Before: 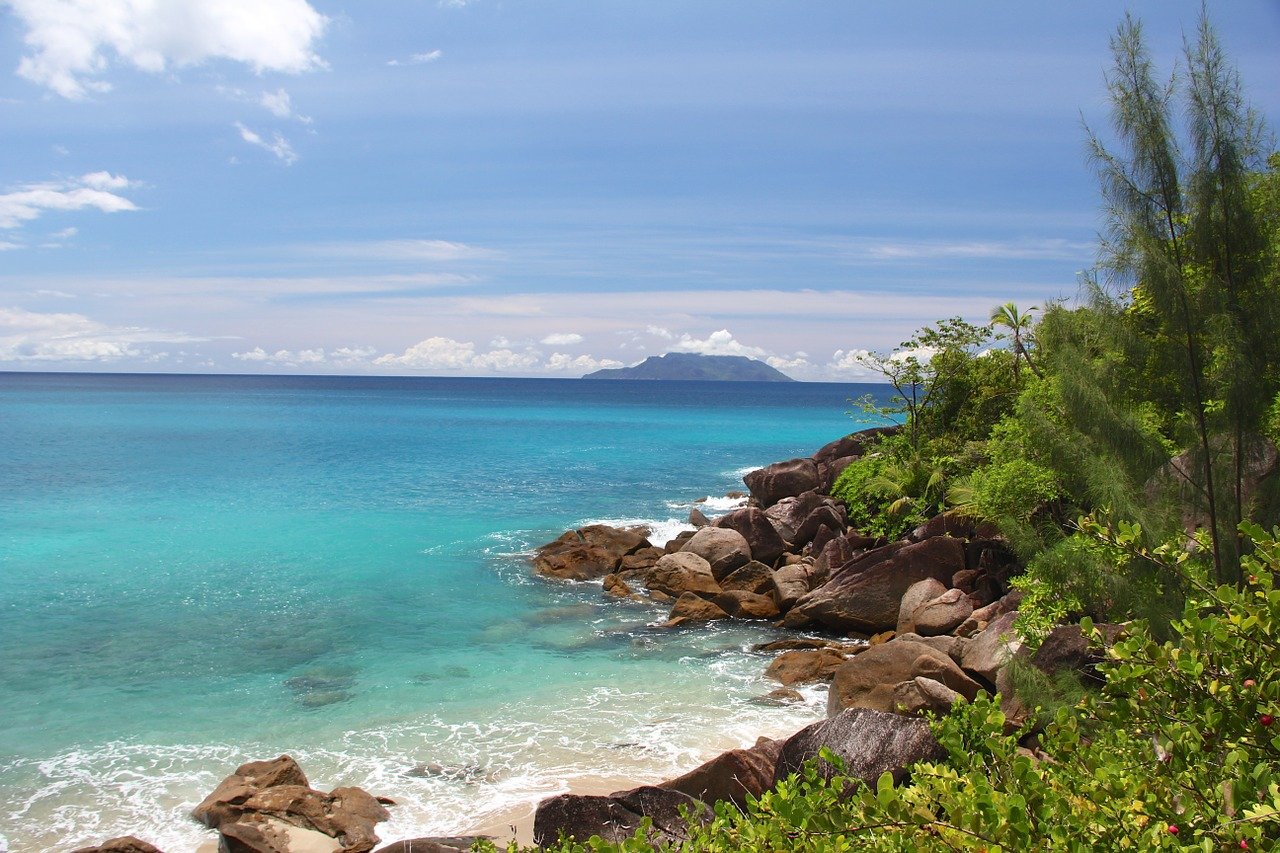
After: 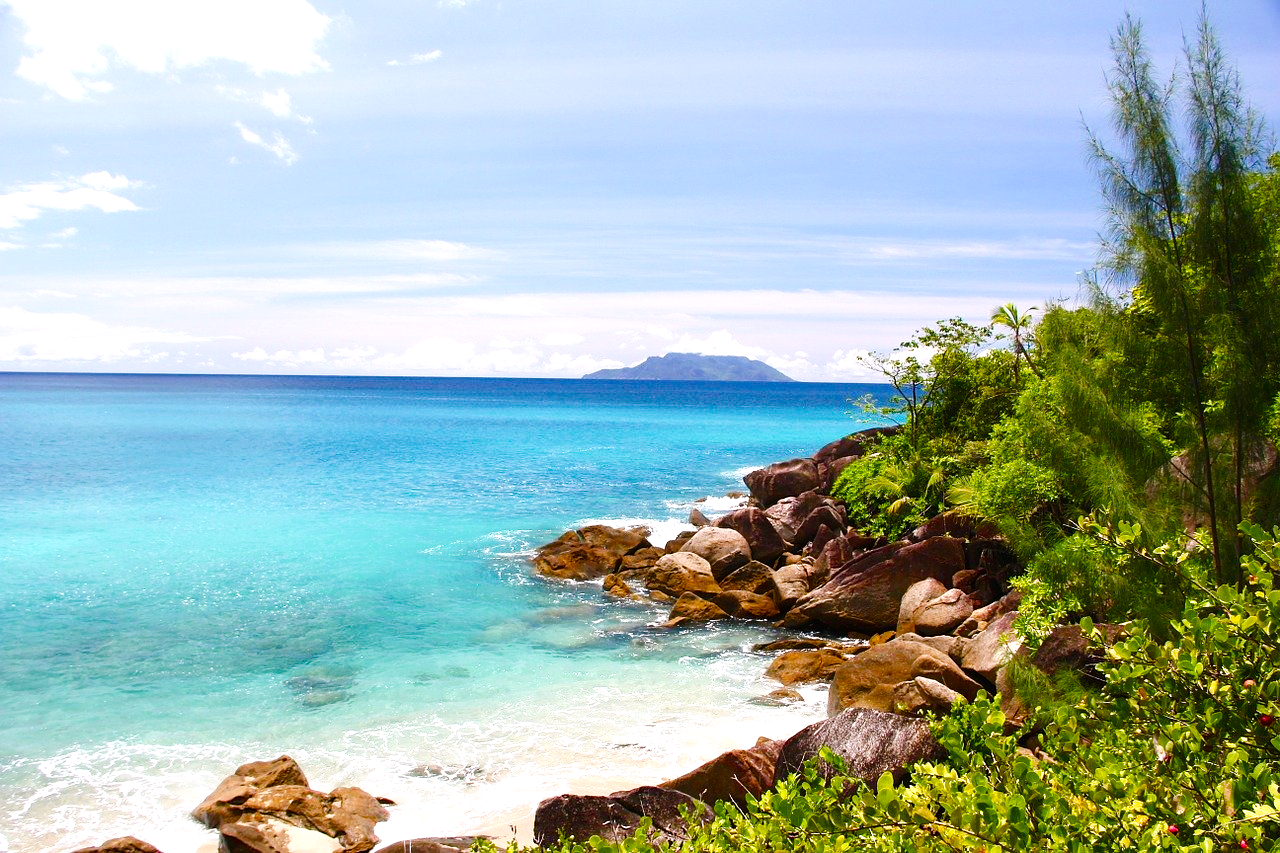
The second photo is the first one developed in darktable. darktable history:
color balance rgb: highlights gain › chroma 1.474%, highlights gain › hue 311.59°, perceptual saturation grading › global saturation 44.481%, perceptual saturation grading › highlights -50.037%, perceptual saturation grading › shadows 30.772%, perceptual brilliance grading › highlights 15.996%, perceptual brilliance grading › mid-tones 5.98%, perceptual brilliance grading › shadows -15.263%, global vibrance 20%
tone curve: curves: ch0 [(0, 0) (0.004, 0.001) (0.133, 0.112) (0.325, 0.362) (0.832, 0.893) (1, 1)], preserve colors none
exposure: exposure 0.164 EV, compensate highlight preservation false
